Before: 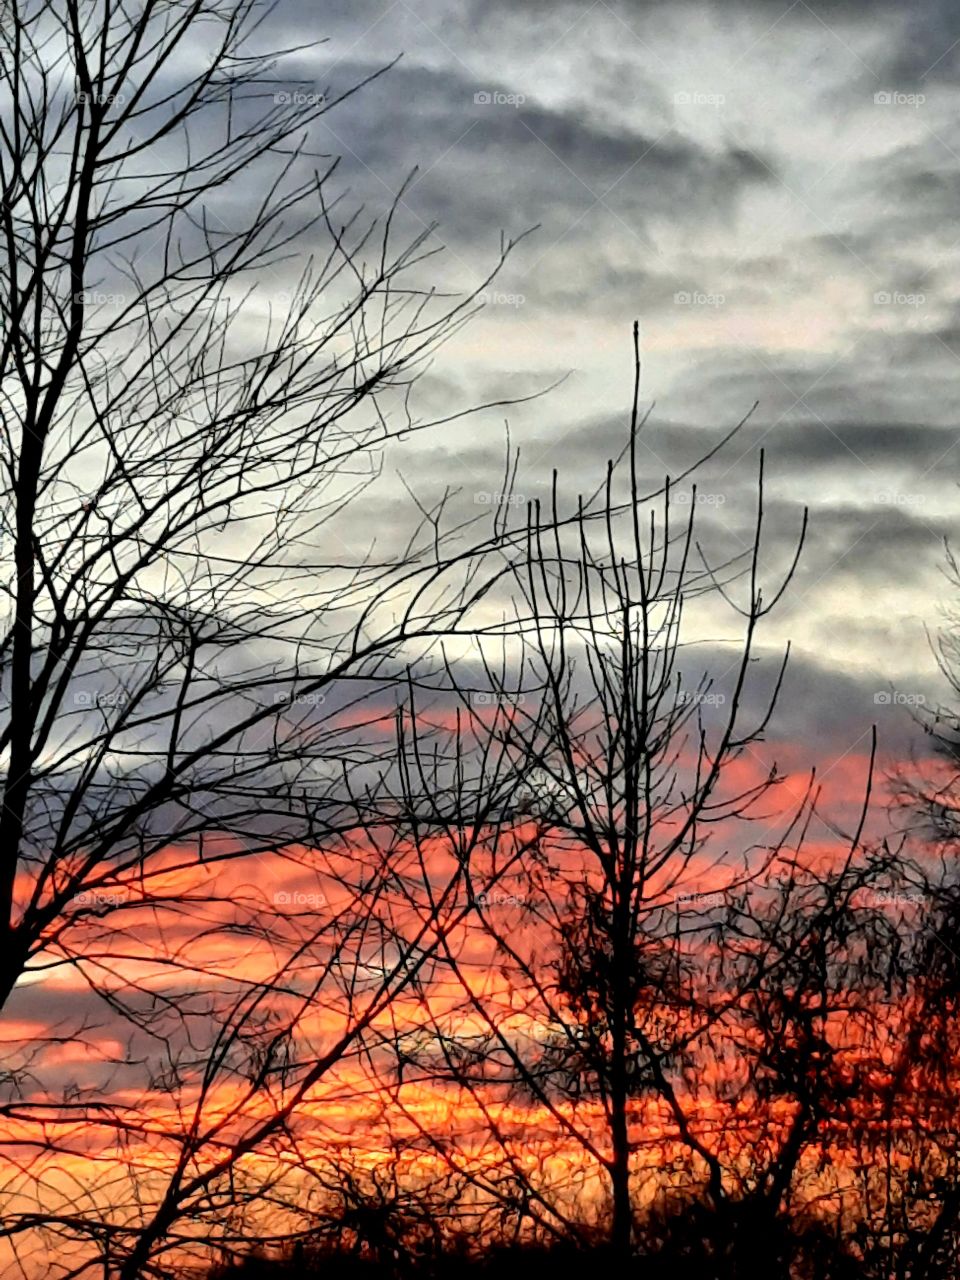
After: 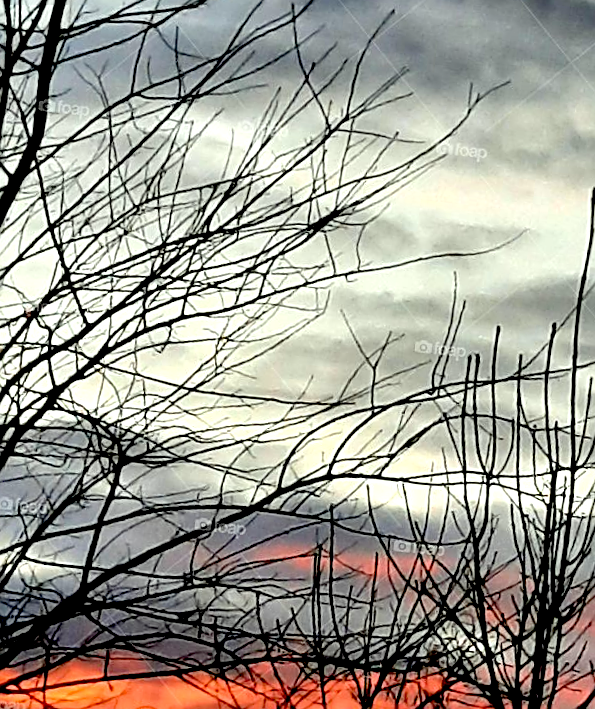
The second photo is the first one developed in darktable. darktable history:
exposure: black level correction 0.032, exposure 0.309 EV, compensate highlight preservation false
sharpen: on, module defaults
color correction: highlights a* -2.49, highlights b* 2.39
crop and rotate: angle -6.09°, left 2.014%, top 6.743%, right 27.509%, bottom 30.312%
